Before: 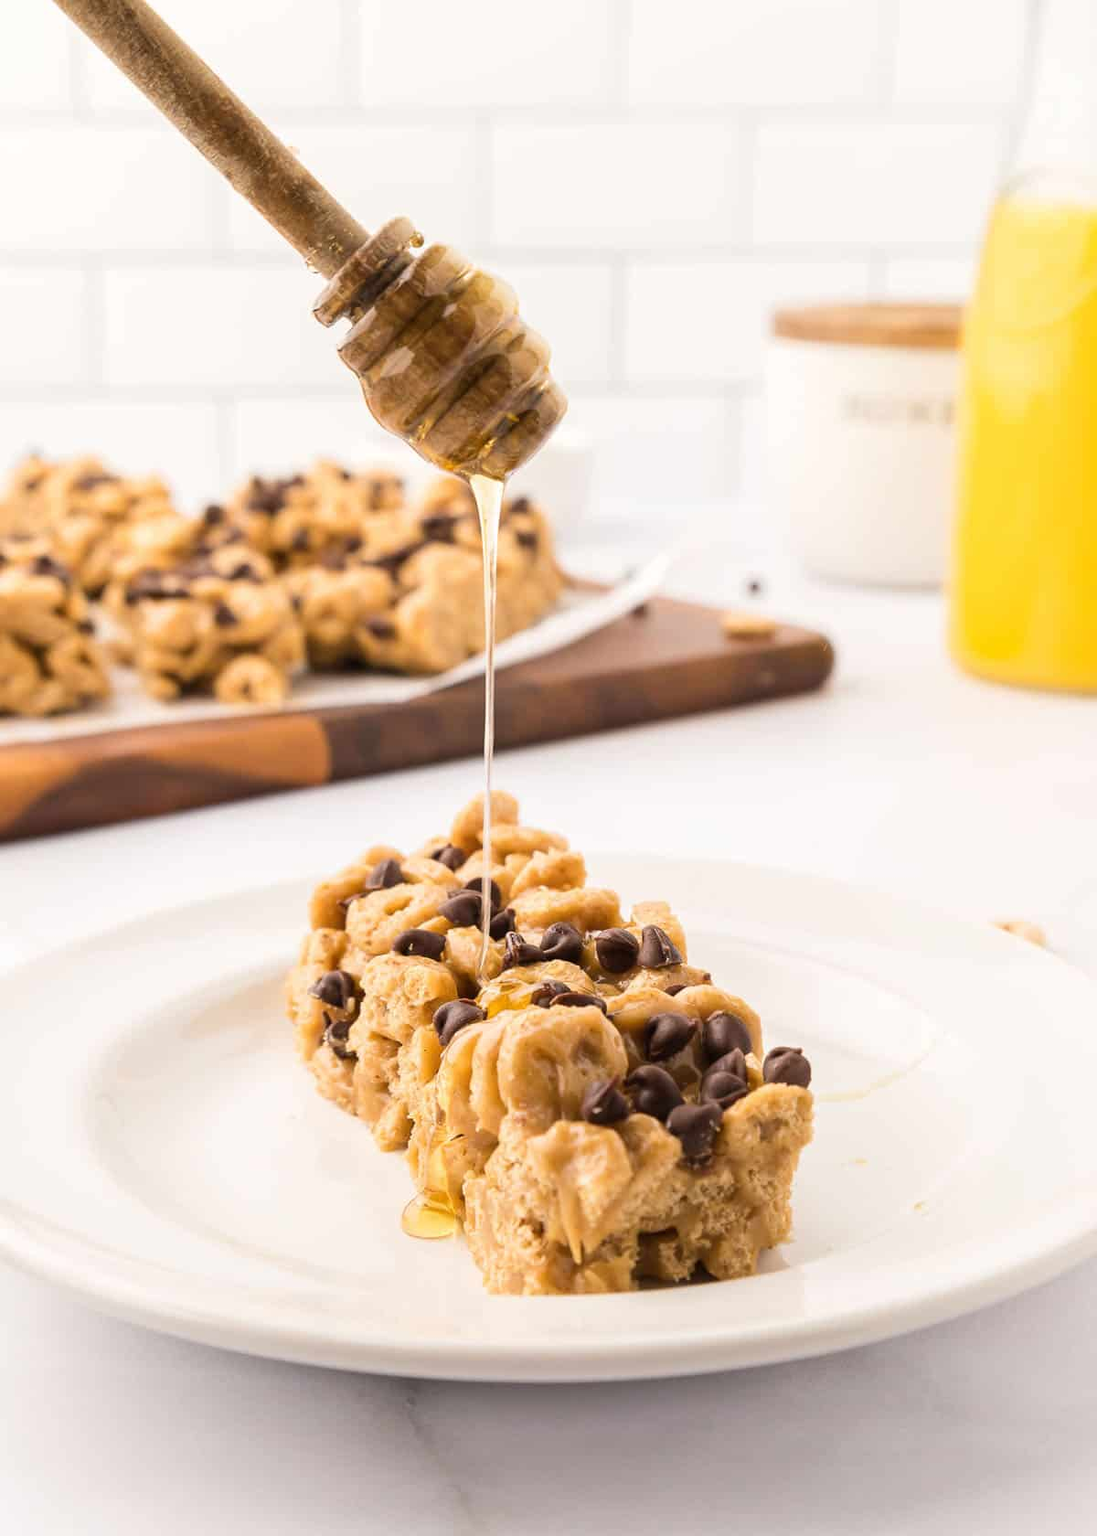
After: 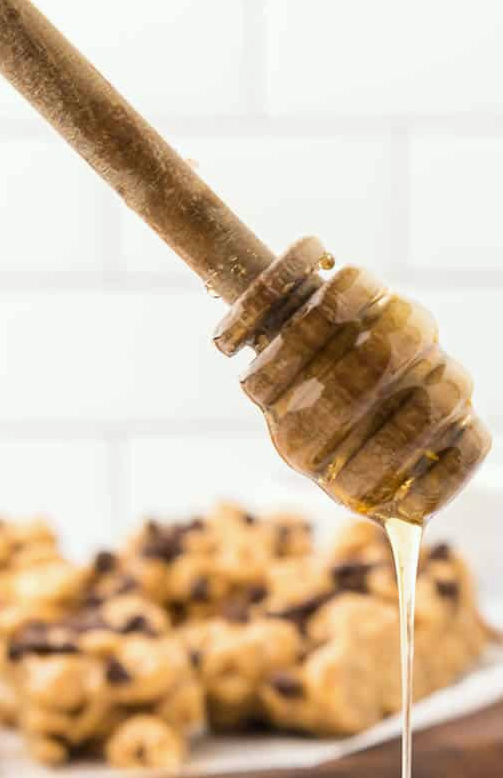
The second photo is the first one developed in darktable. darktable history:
white balance: red 0.978, blue 0.999
crop and rotate: left 10.817%, top 0.062%, right 47.194%, bottom 53.626%
